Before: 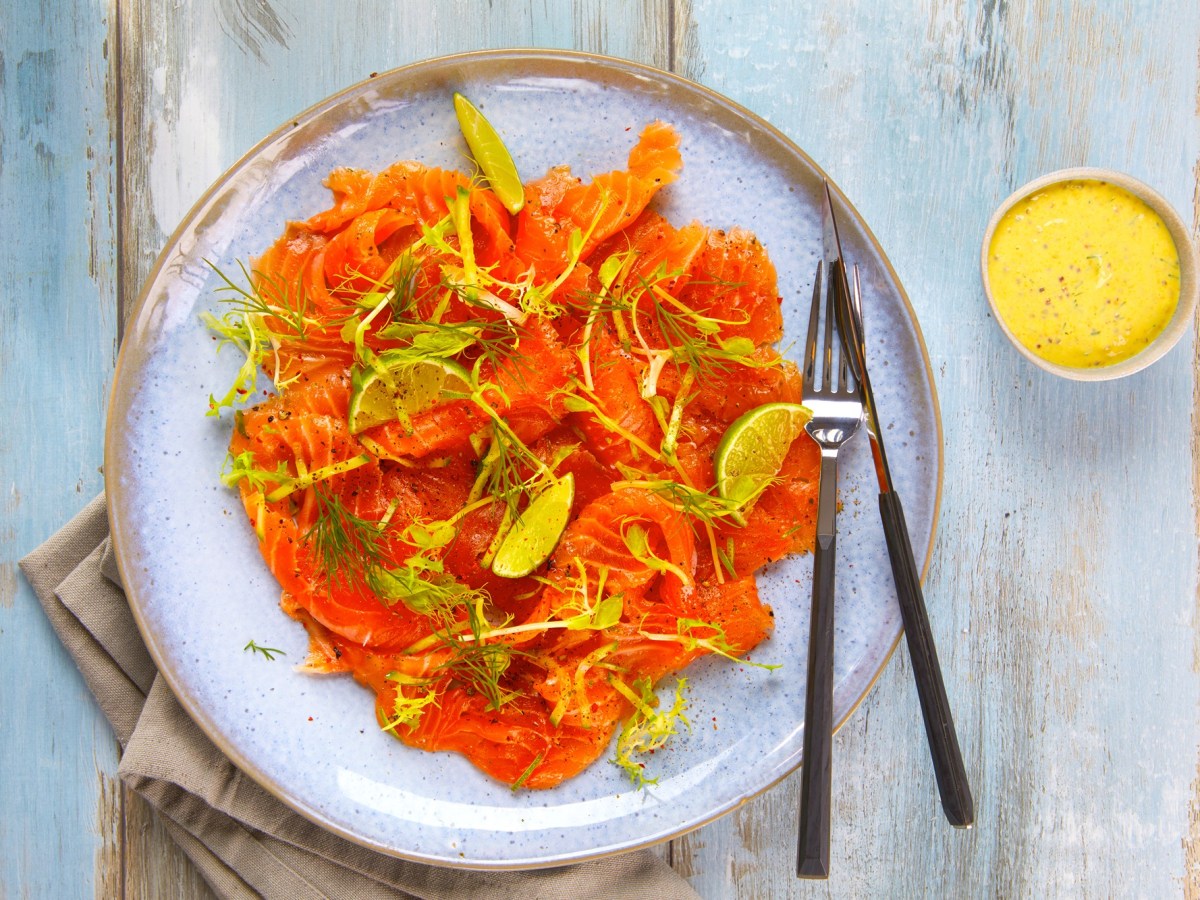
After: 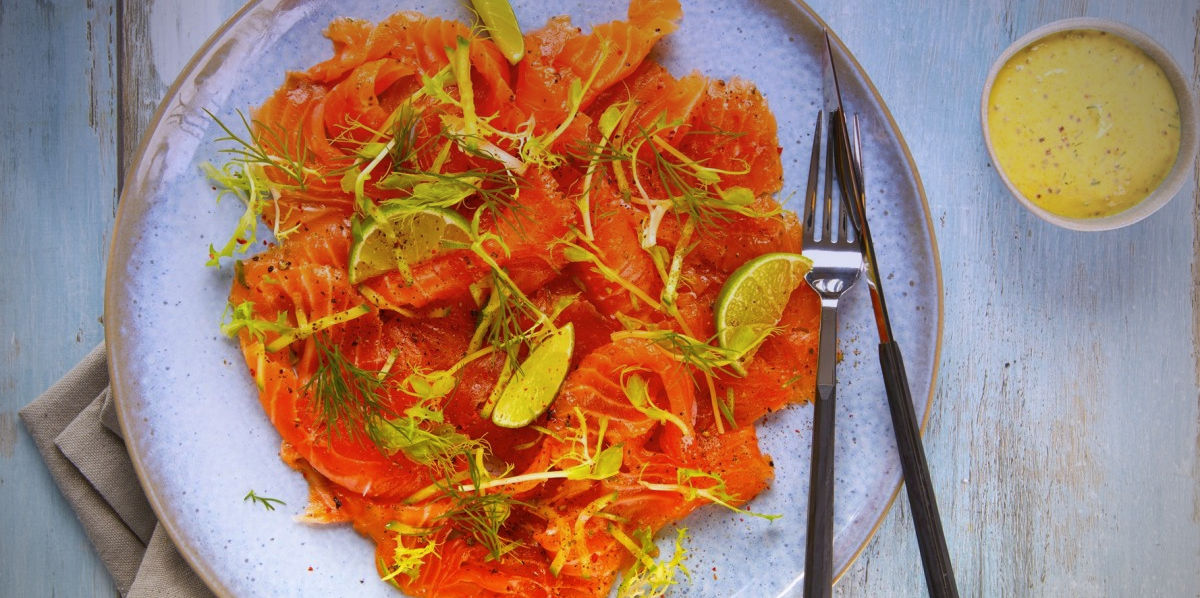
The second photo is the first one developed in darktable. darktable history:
crop: top 16.727%, bottom 16.727%
levels: levels [0, 0.51, 1]
vignetting: fall-off start 75%, brightness -0.692, width/height ratio 1.084
graduated density: hue 238.83°, saturation 50%
